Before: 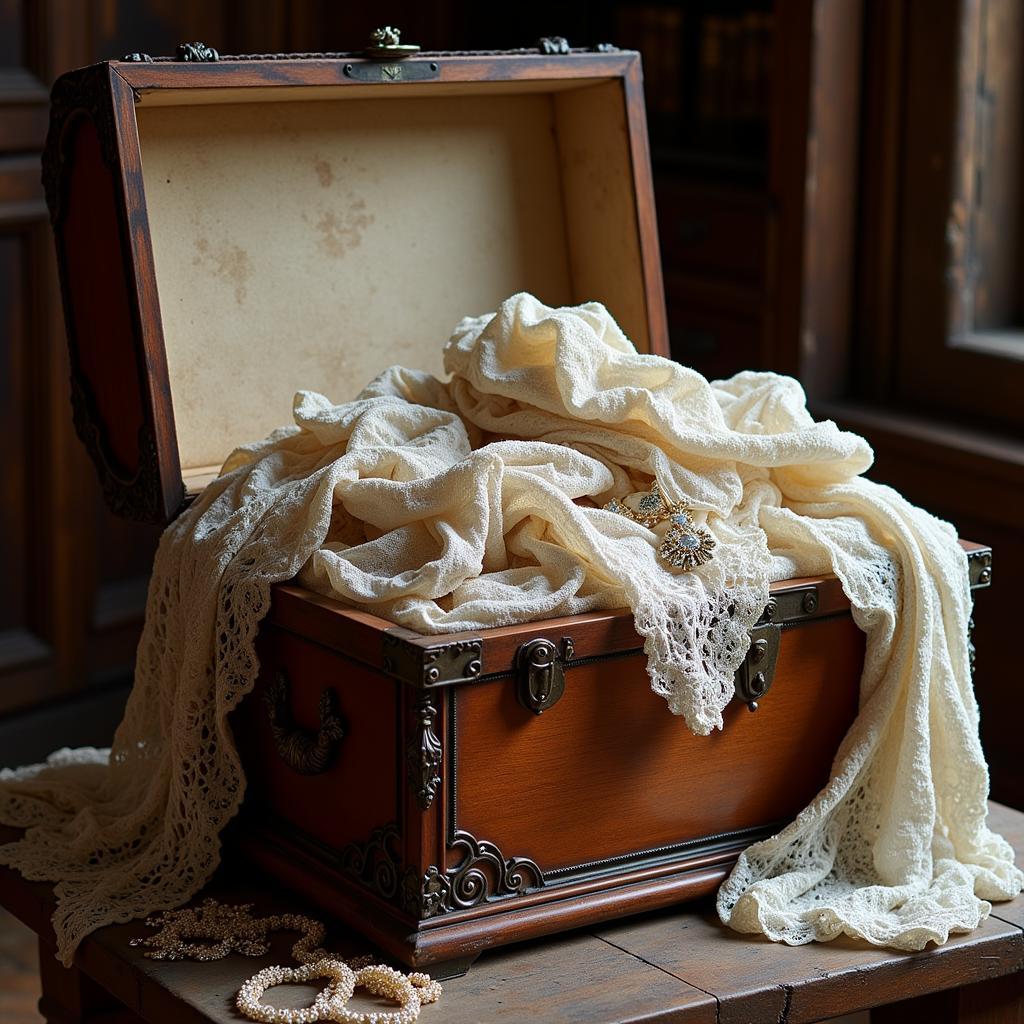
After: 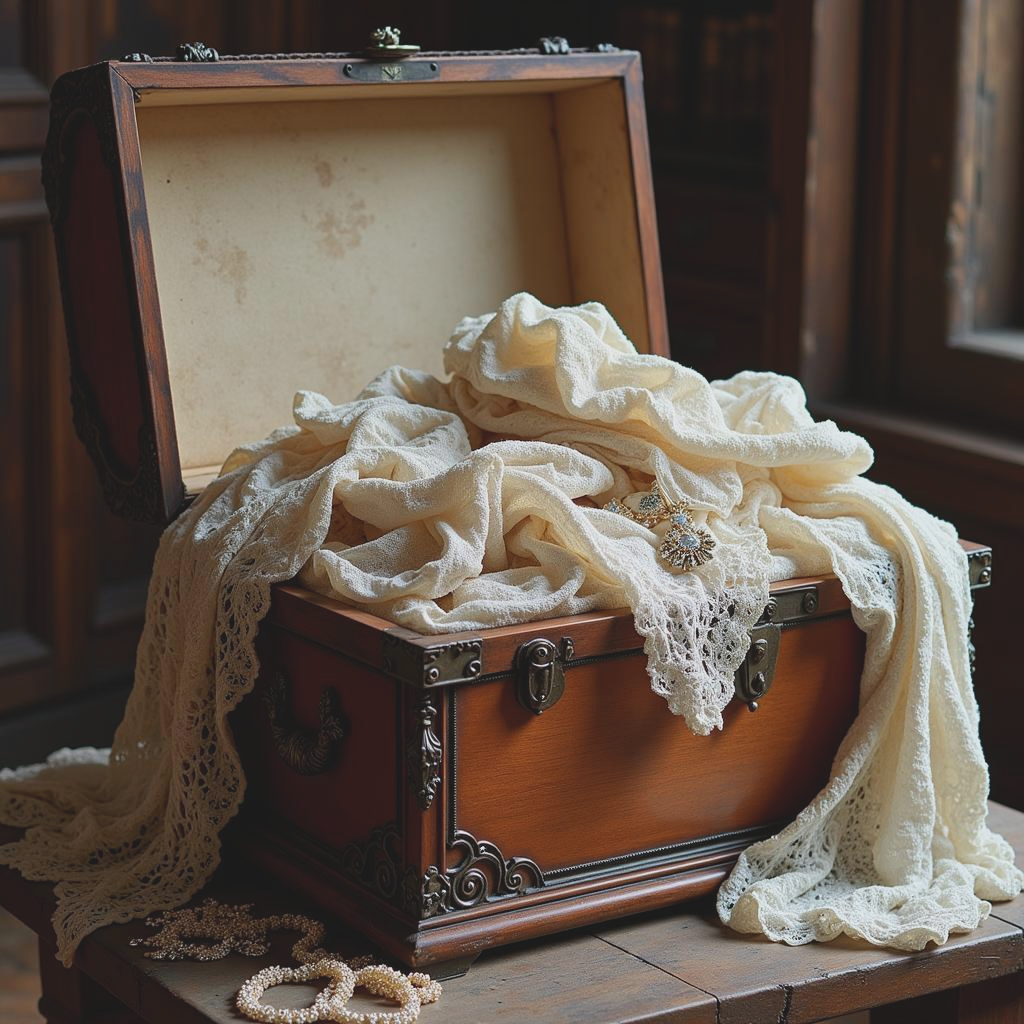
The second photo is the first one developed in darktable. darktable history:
contrast brightness saturation: contrast -0.16, brightness 0.046, saturation -0.14
